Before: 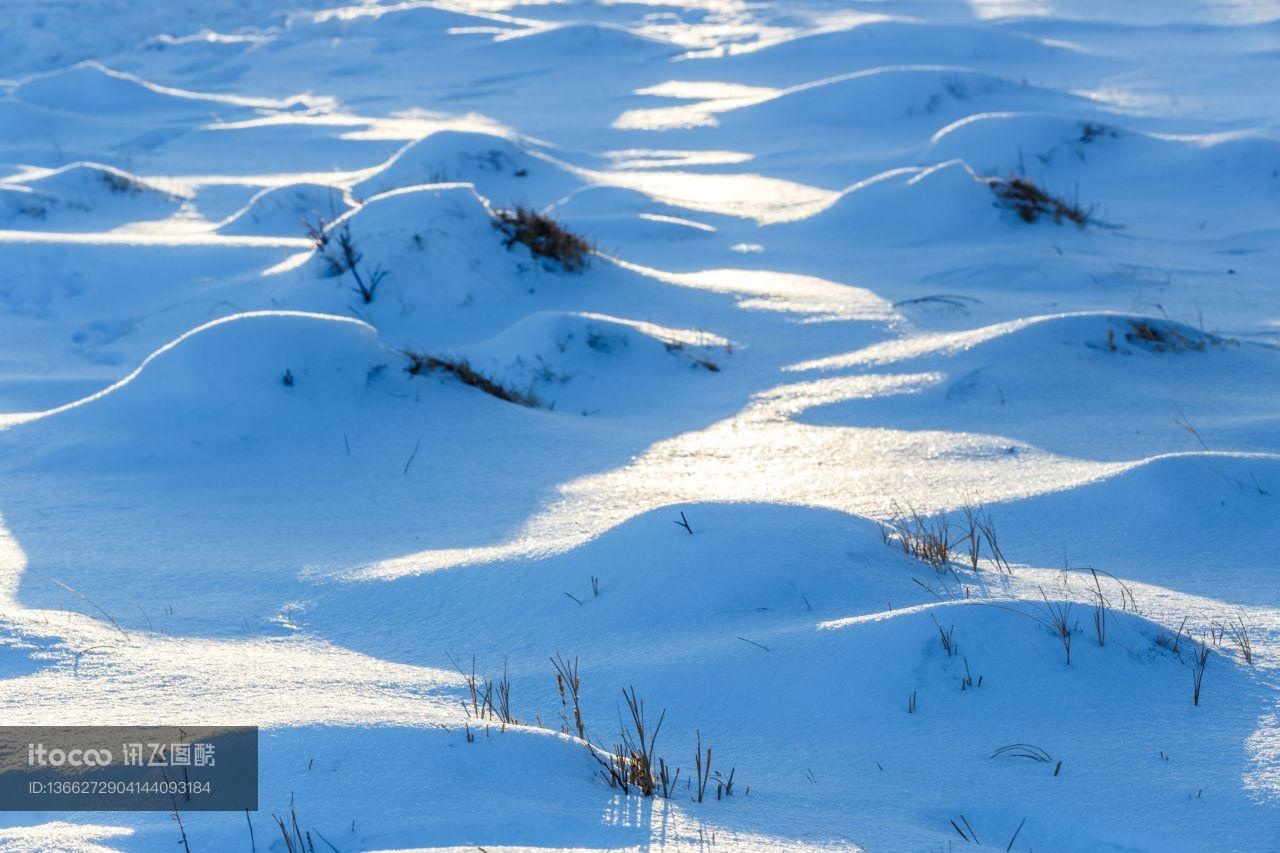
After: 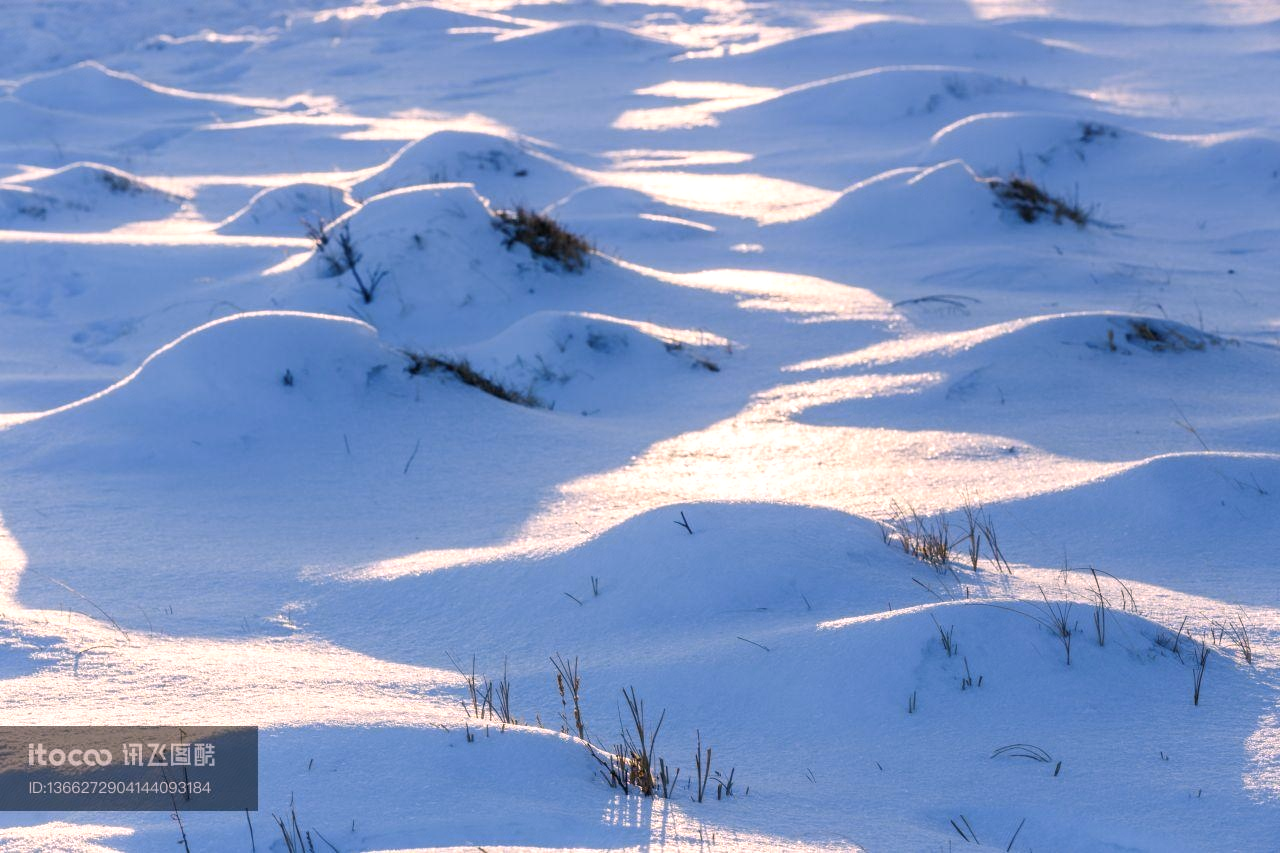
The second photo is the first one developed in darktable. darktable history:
tone equalizer: edges refinement/feathering 500, mask exposure compensation -1.57 EV, preserve details no
color zones: curves: ch0 [(0.25, 0.5) (0.347, 0.092) (0.75, 0.5)]; ch1 [(0.25, 0.5) (0.33, 0.51) (0.75, 0.5)]
color correction: highlights a* 12.15, highlights b* 5.48
